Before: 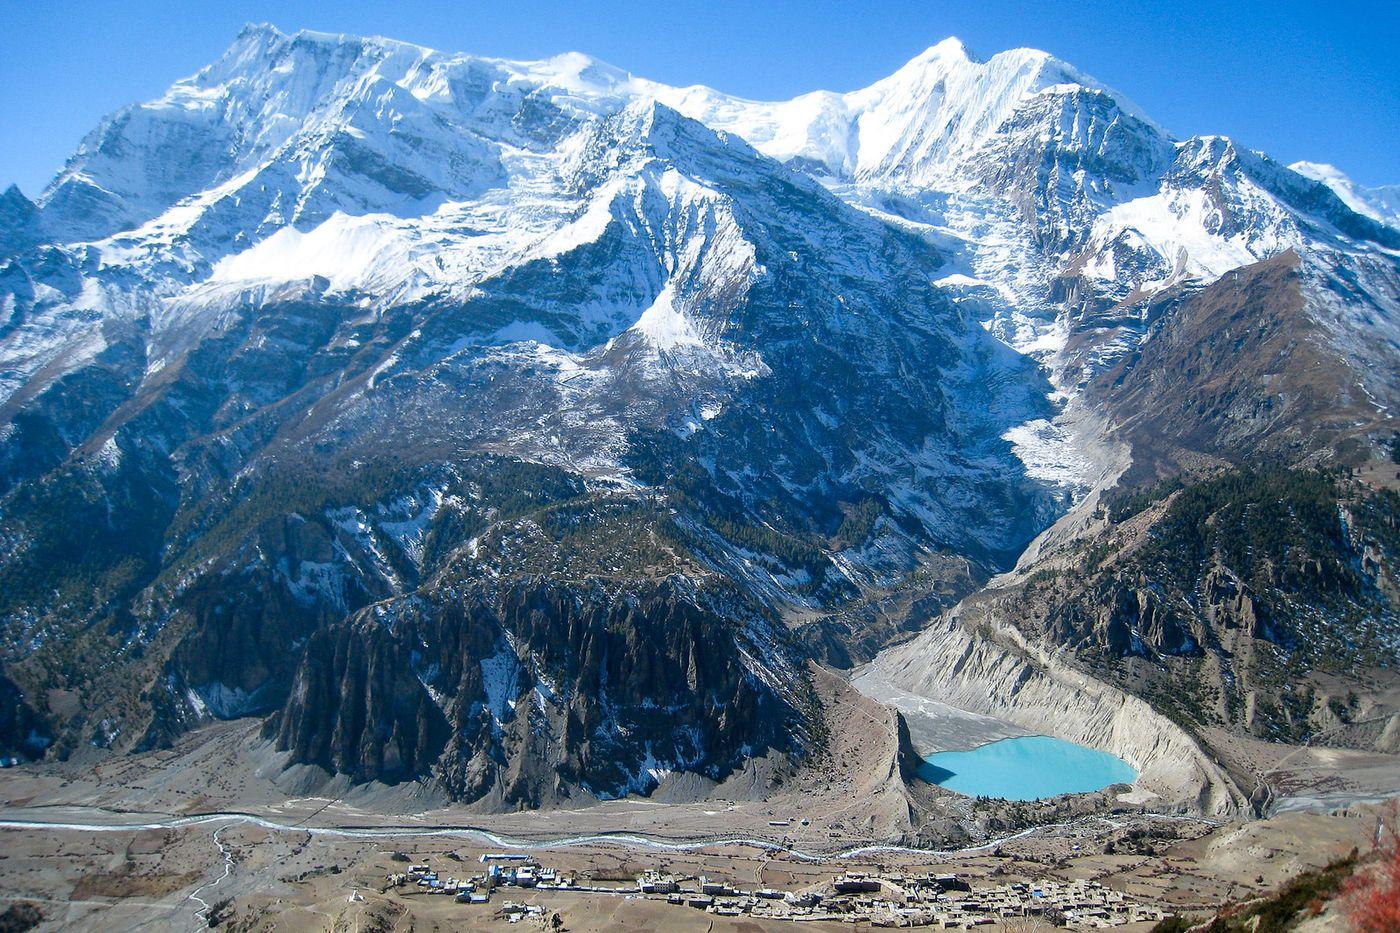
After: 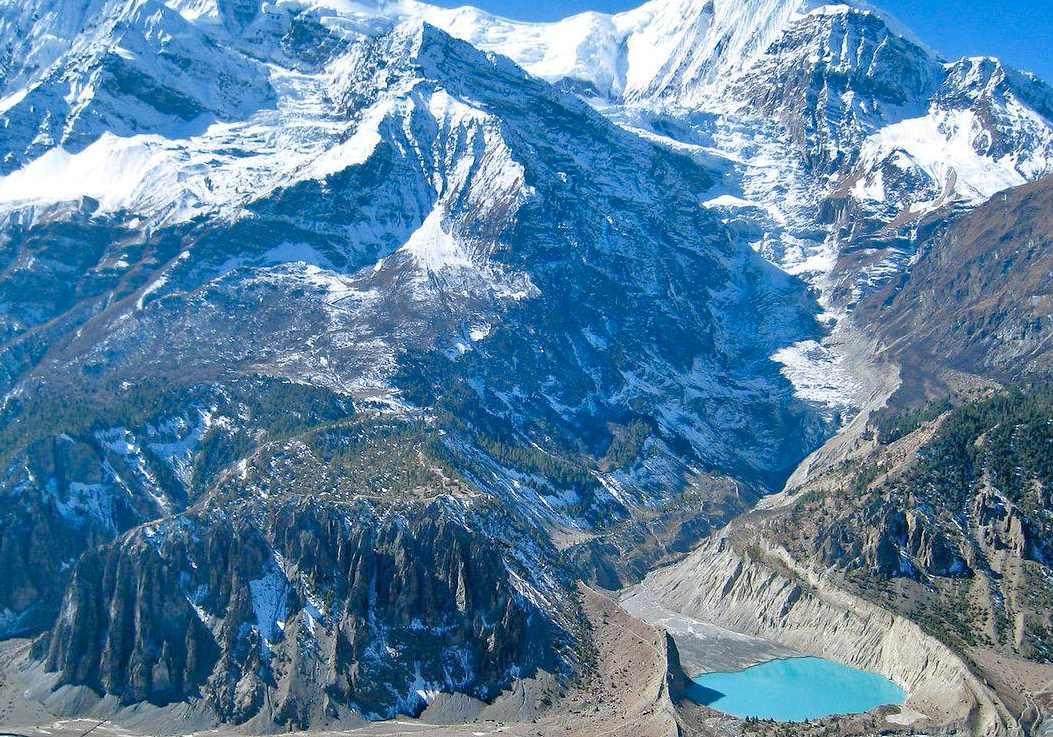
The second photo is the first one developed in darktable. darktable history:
shadows and highlights: soften with gaussian
haze removal: compatibility mode true, adaptive false
crop: left 16.546%, top 8.512%, right 8.191%, bottom 12.439%
tone equalizer: -7 EV 0.146 EV, -6 EV 0.596 EV, -5 EV 1.17 EV, -4 EV 1.29 EV, -3 EV 1.15 EV, -2 EV 0.6 EV, -1 EV 0.159 EV
